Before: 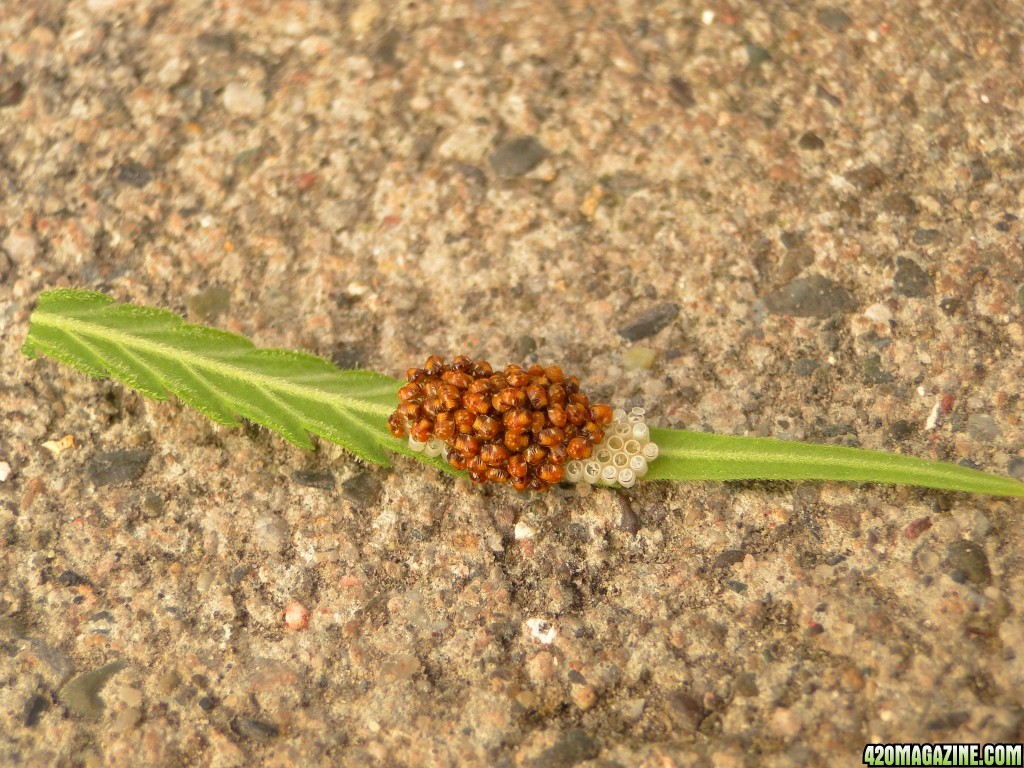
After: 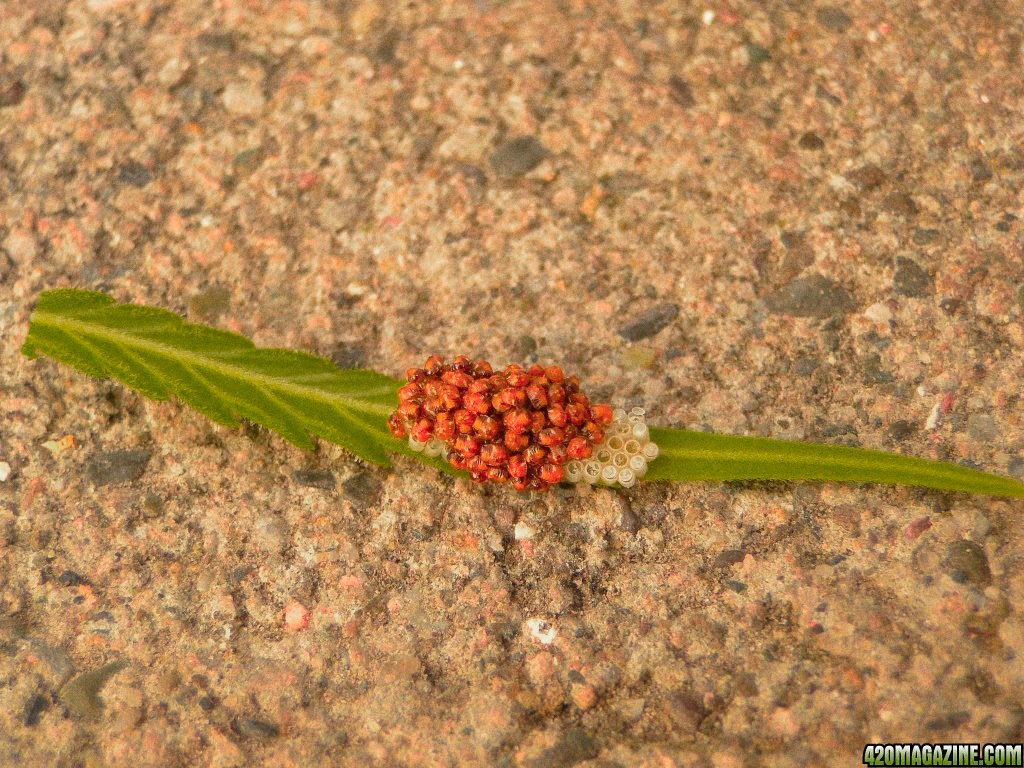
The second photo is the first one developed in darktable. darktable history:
grain: coarseness 22.88 ISO
color zones: curves: ch0 [(0, 0.553) (0.123, 0.58) (0.23, 0.419) (0.468, 0.155) (0.605, 0.132) (0.723, 0.063) (0.833, 0.172) (0.921, 0.468)]; ch1 [(0.025, 0.645) (0.229, 0.584) (0.326, 0.551) (0.537, 0.446) (0.599, 0.911) (0.708, 1) (0.805, 0.944)]; ch2 [(0.086, 0.468) (0.254, 0.464) (0.638, 0.564) (0.702, 0.592) (0.768, 0.564)]
